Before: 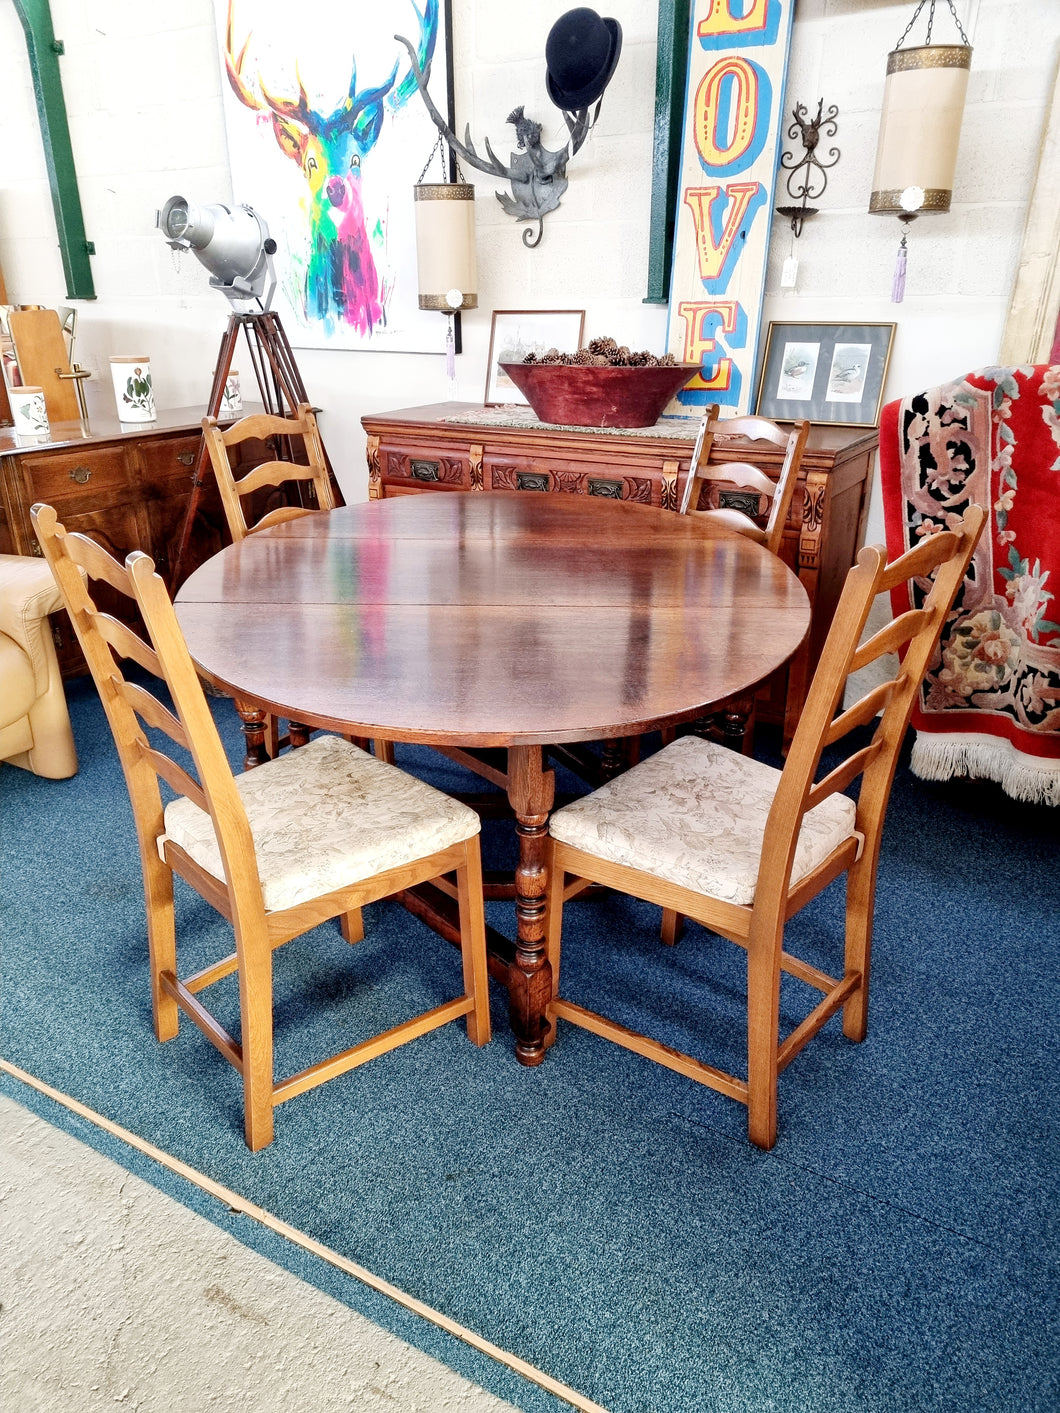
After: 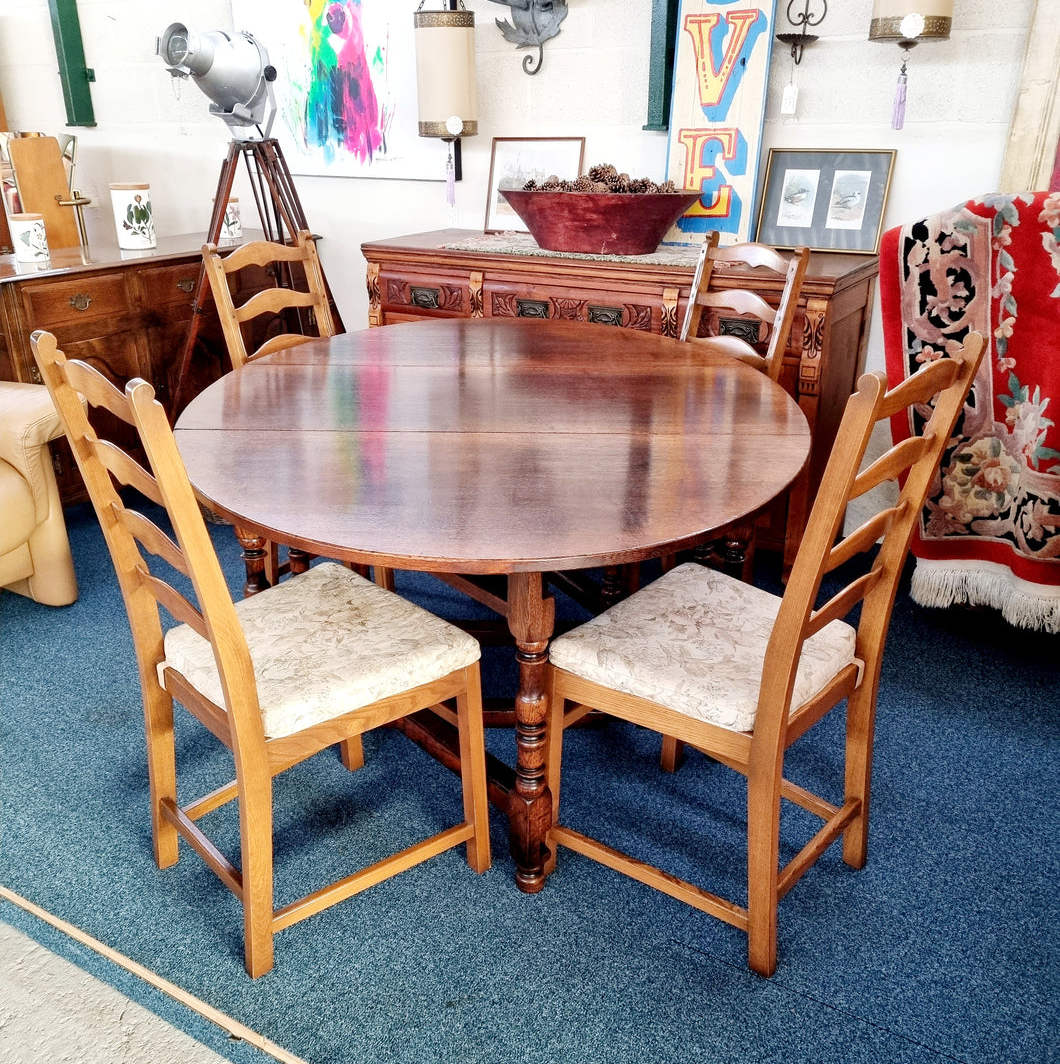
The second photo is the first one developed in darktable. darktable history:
crop and rotate: top 12.245%, bottom 12.424%
